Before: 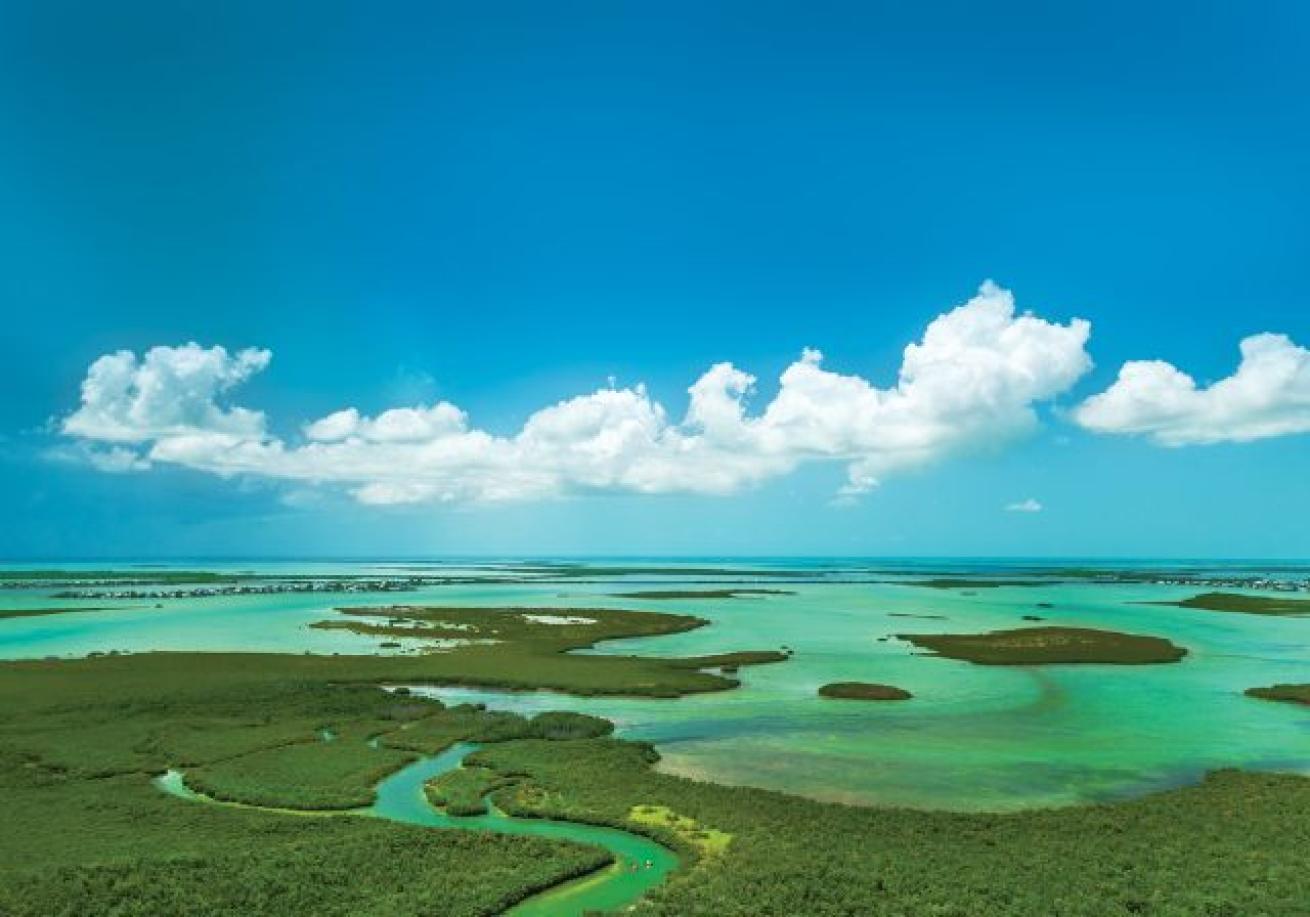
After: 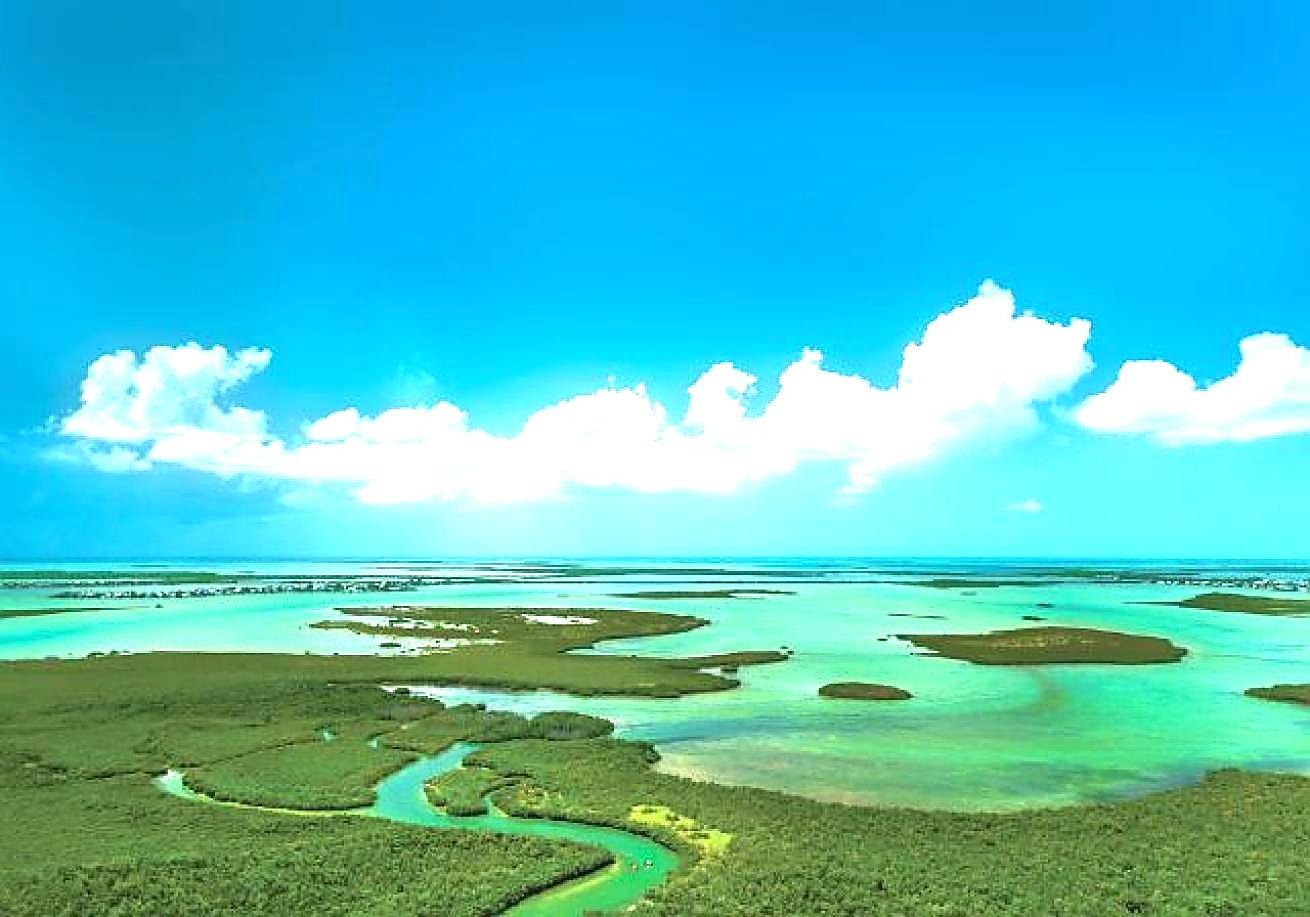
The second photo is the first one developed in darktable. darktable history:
exposure: exposure 1 EV, compensate highlight preservation false
sharpen: radius 1.402, amount 1.238, threshold 0.787
